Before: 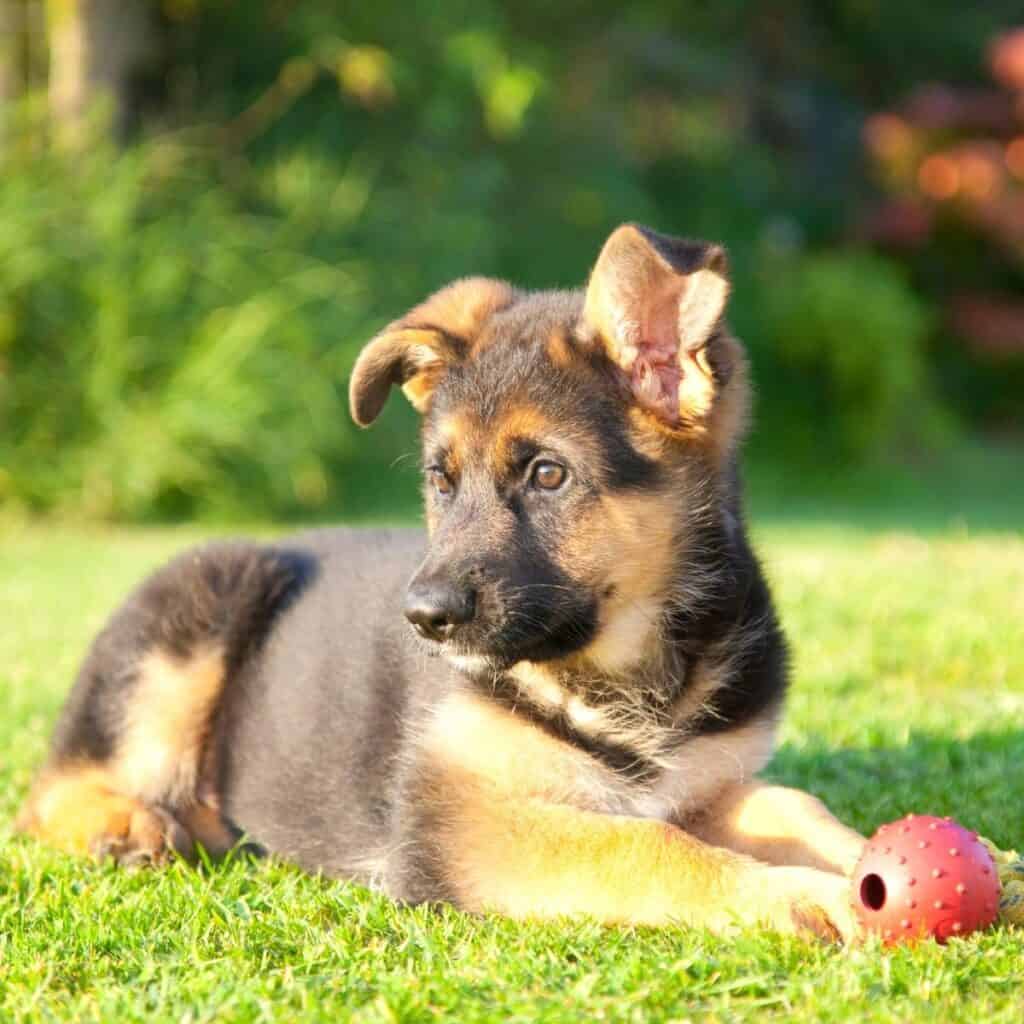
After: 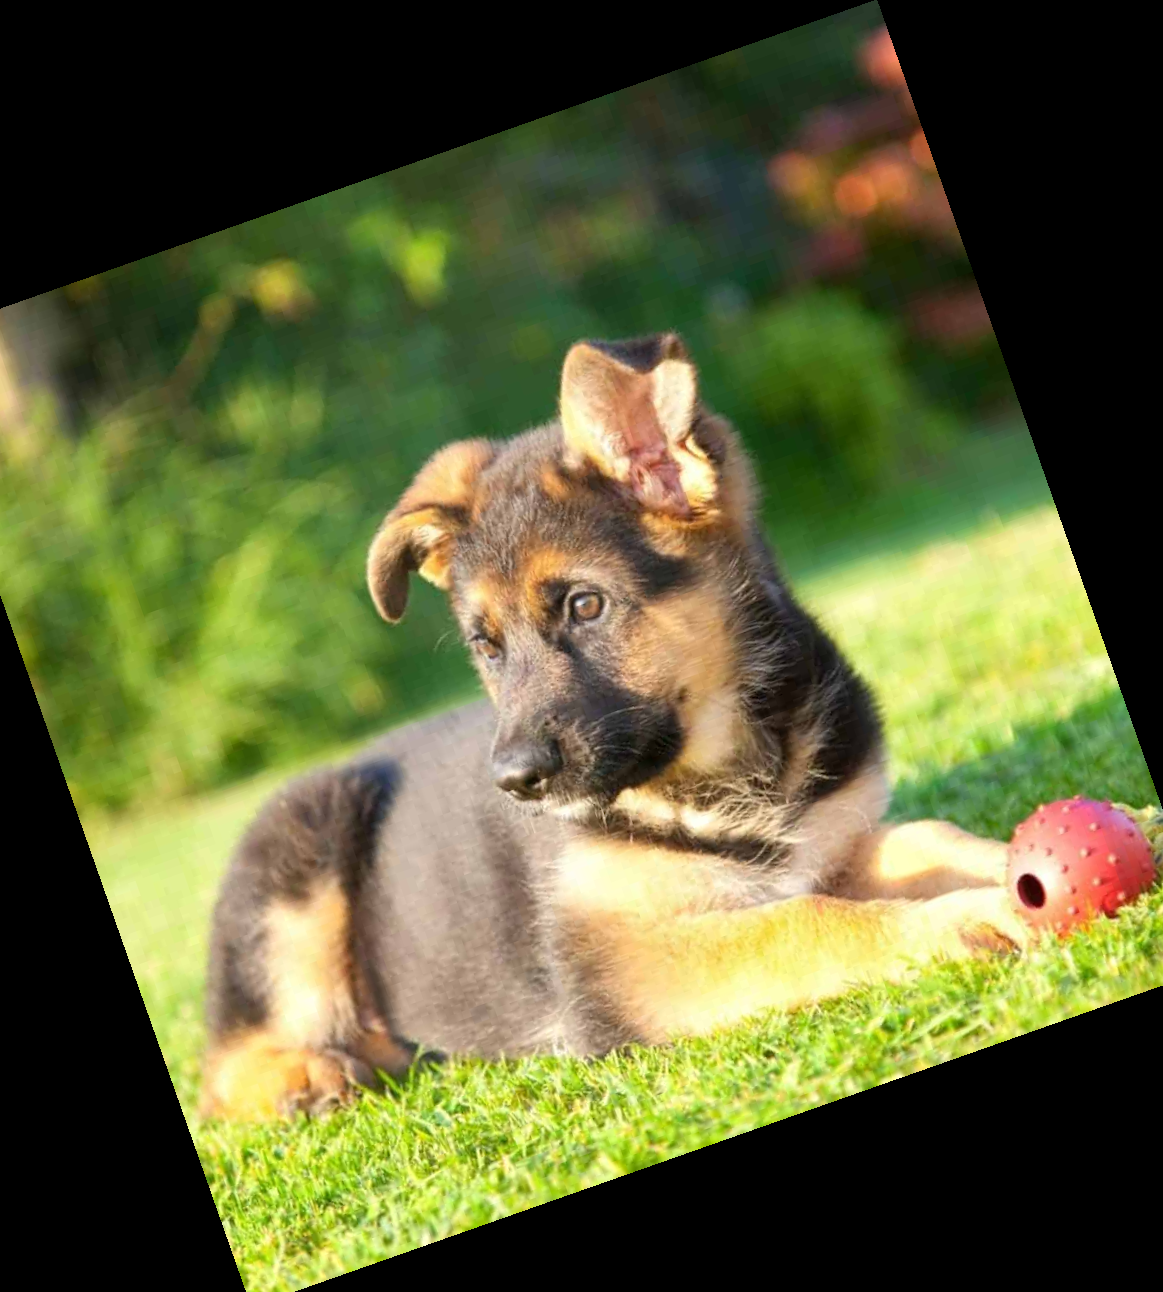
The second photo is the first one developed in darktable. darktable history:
crop and rotate: angle 19.43°, left 6.812%, right 4.125%, bottom 1.087%
base curve: preserve colors none
